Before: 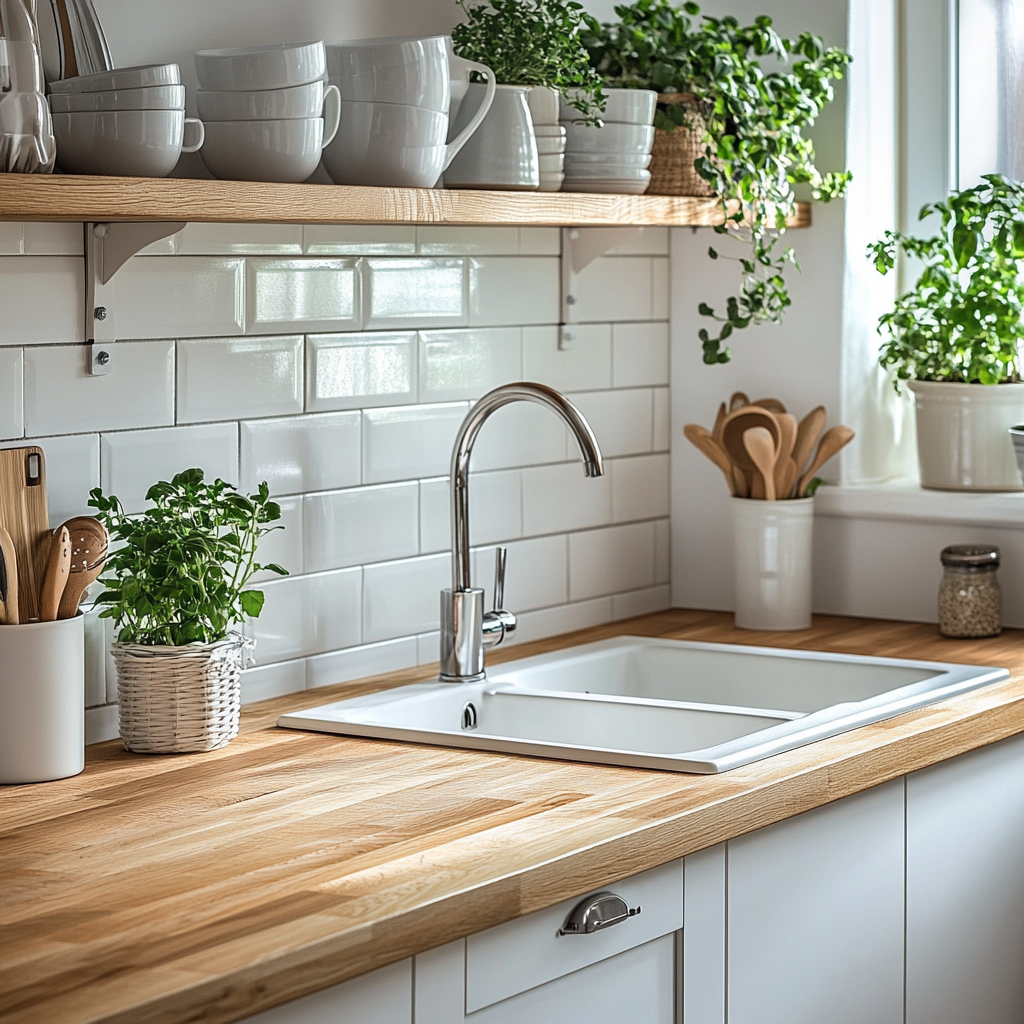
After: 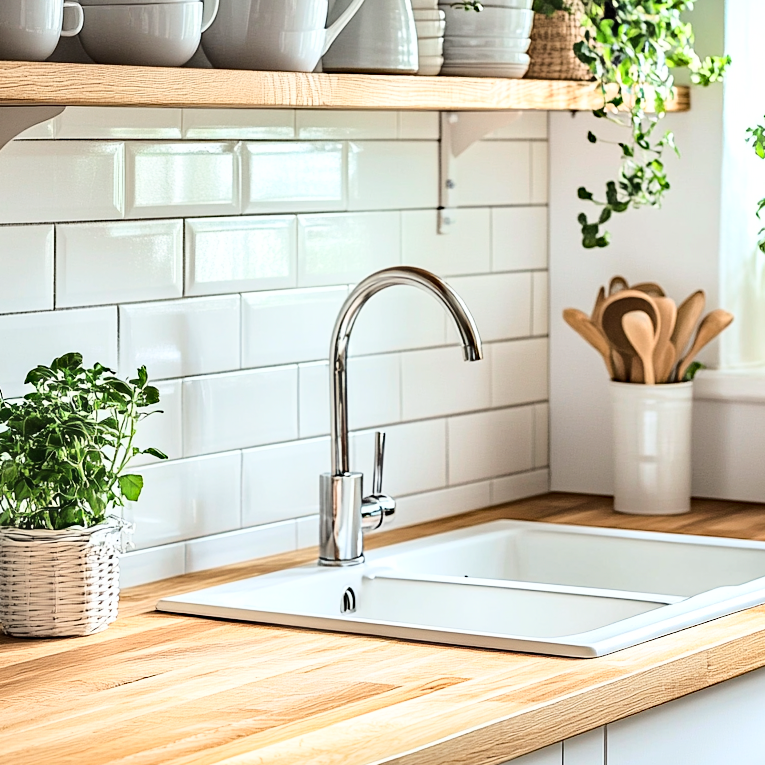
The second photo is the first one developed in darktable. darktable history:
contrast brightness saturation: saturation -0.04
crop and rotate: left 11.831%, top 11.346%, right 13.429%, bottom 13.899%
base curve: curves: ch0 [(0, 0) (0.032, 0.037) (0.105, 0.228) (0.435, 0.76) (0.856, 0.983) (1, 1)]
haze removal: compatibility mode true, adaptive false
